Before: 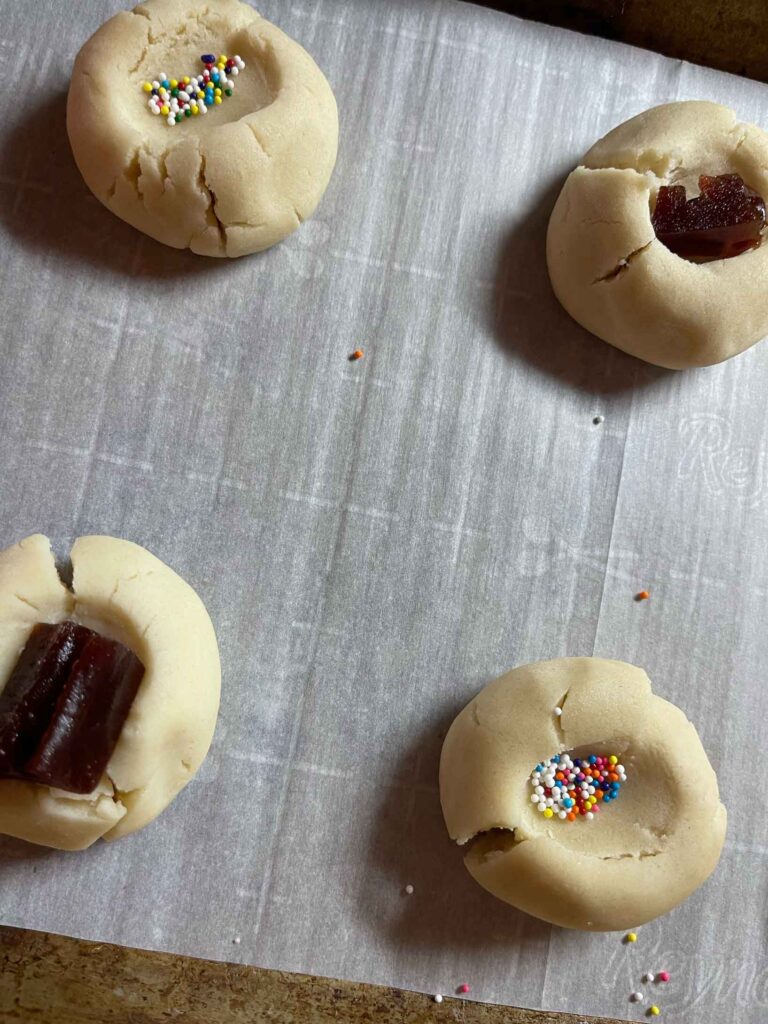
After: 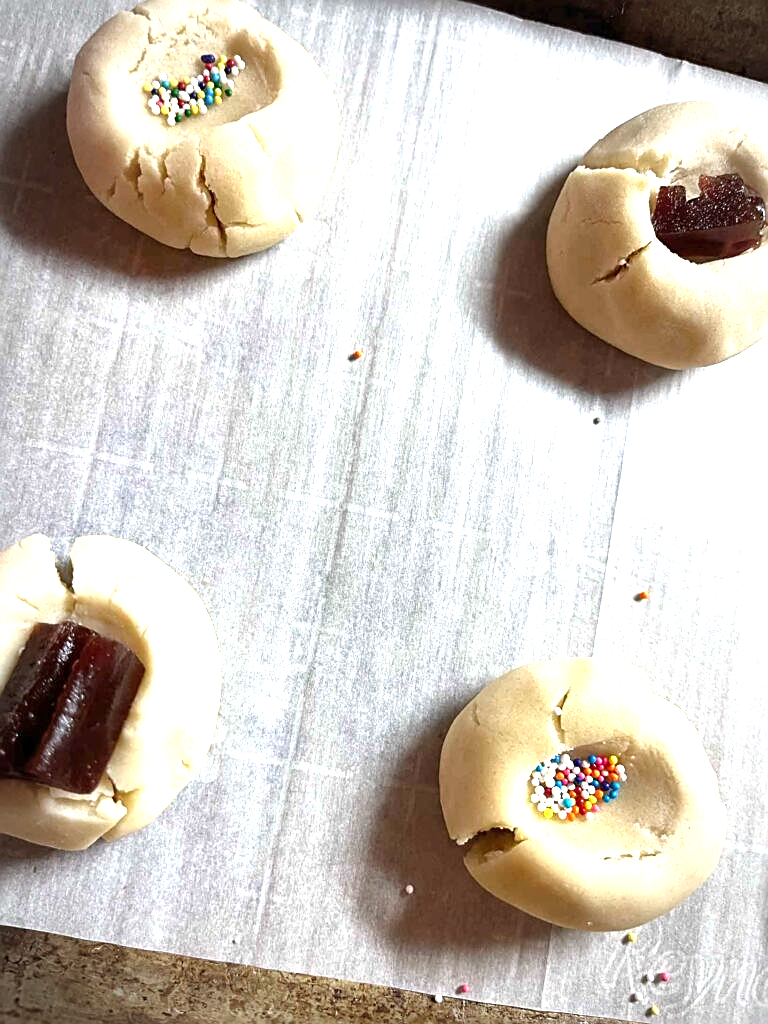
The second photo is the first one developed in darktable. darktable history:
local contrast: mode bilateral grid, contrast 24, coarseness 50, detail 122%, midtone range 0.2
vignetting: brightness -0.286, automatic ratio true
sharpen: on, module defaults
exposure: black level correction 0, exposure 1.393 EV, compensate highlight preservation false
